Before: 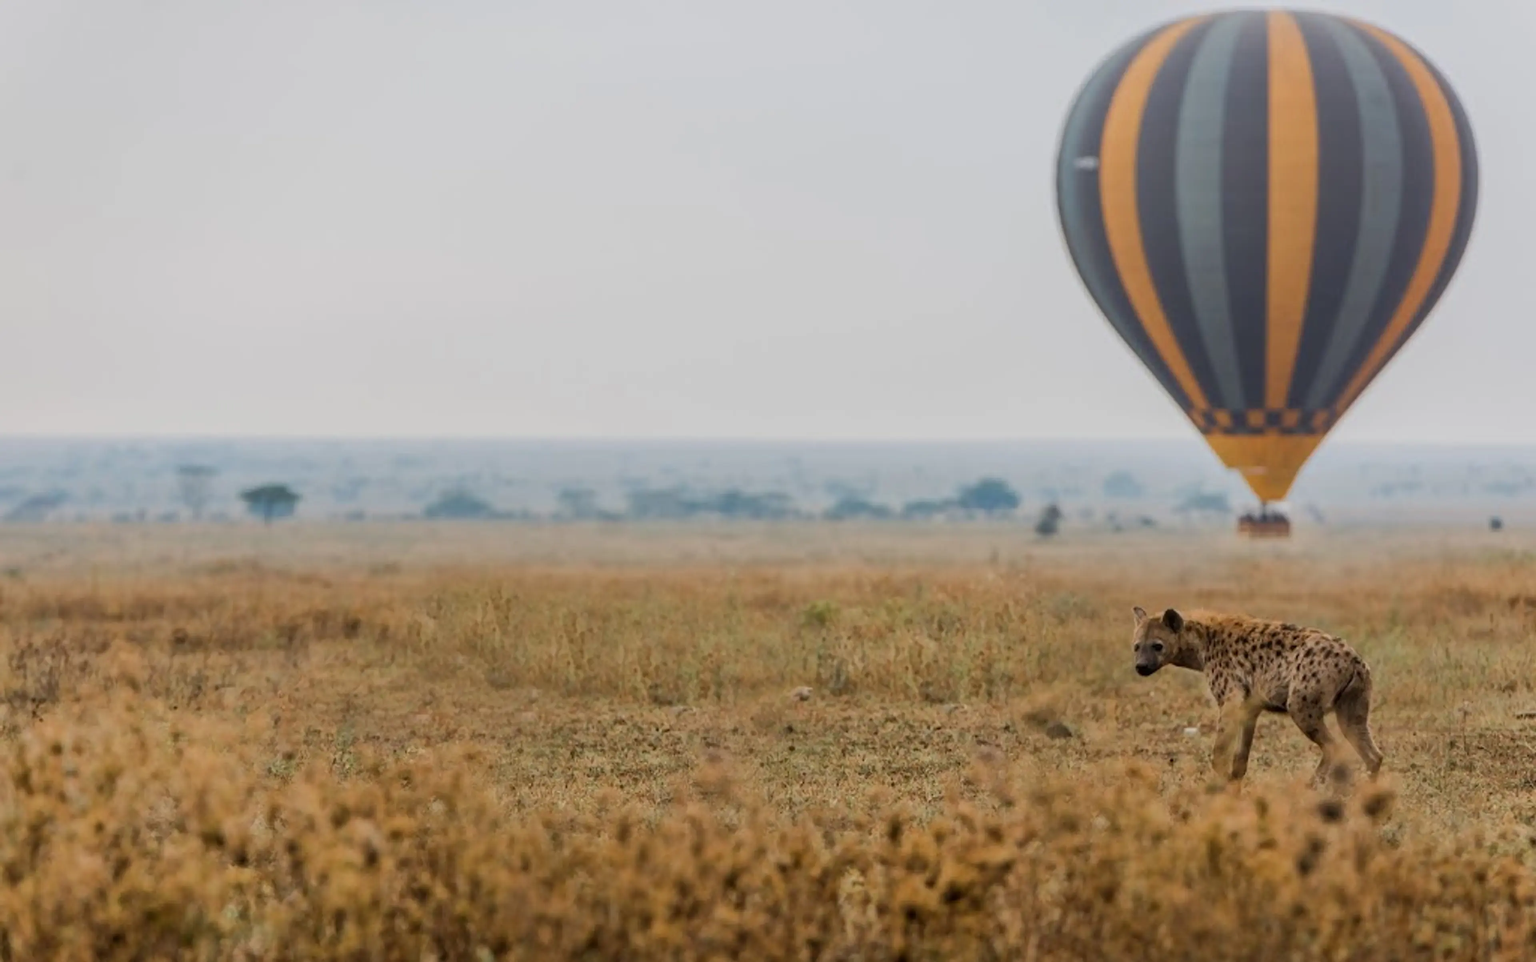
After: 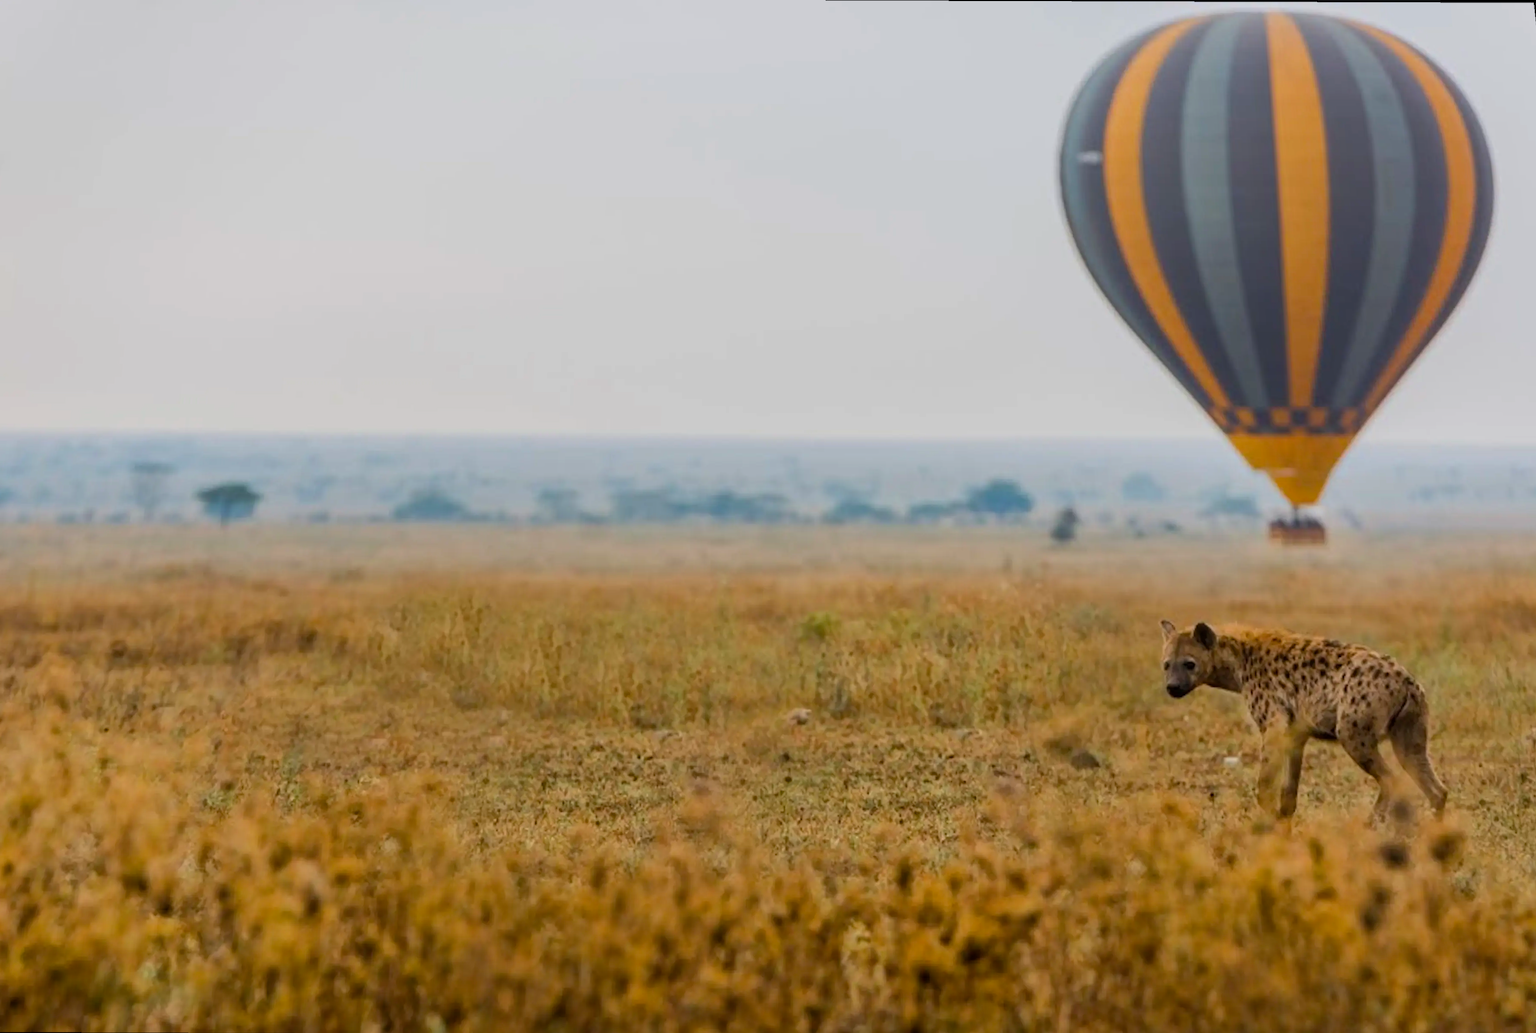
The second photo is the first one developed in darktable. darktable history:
rotate and perspective: rotation 0.215°, lens shift (vertical) -0.139, crop left 0.069, crop right 0.939, crop top 0.002, crop bottom 0.996
color balance rgb: perceptual saturation grading › global saturation 20%, global vibrance 20%
